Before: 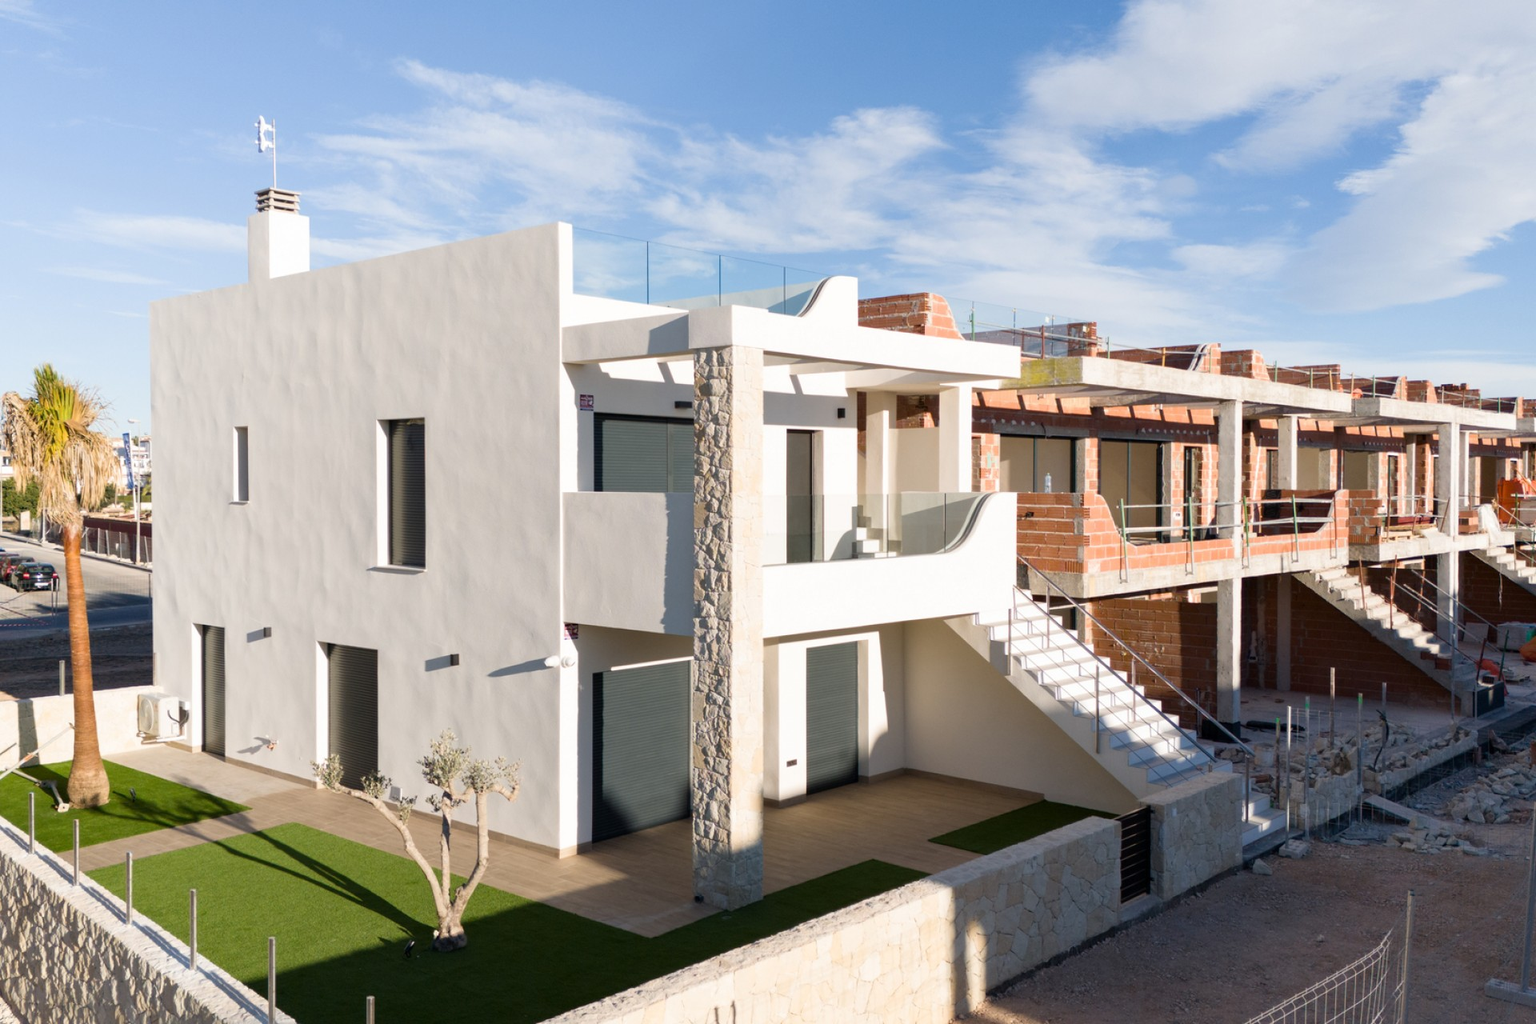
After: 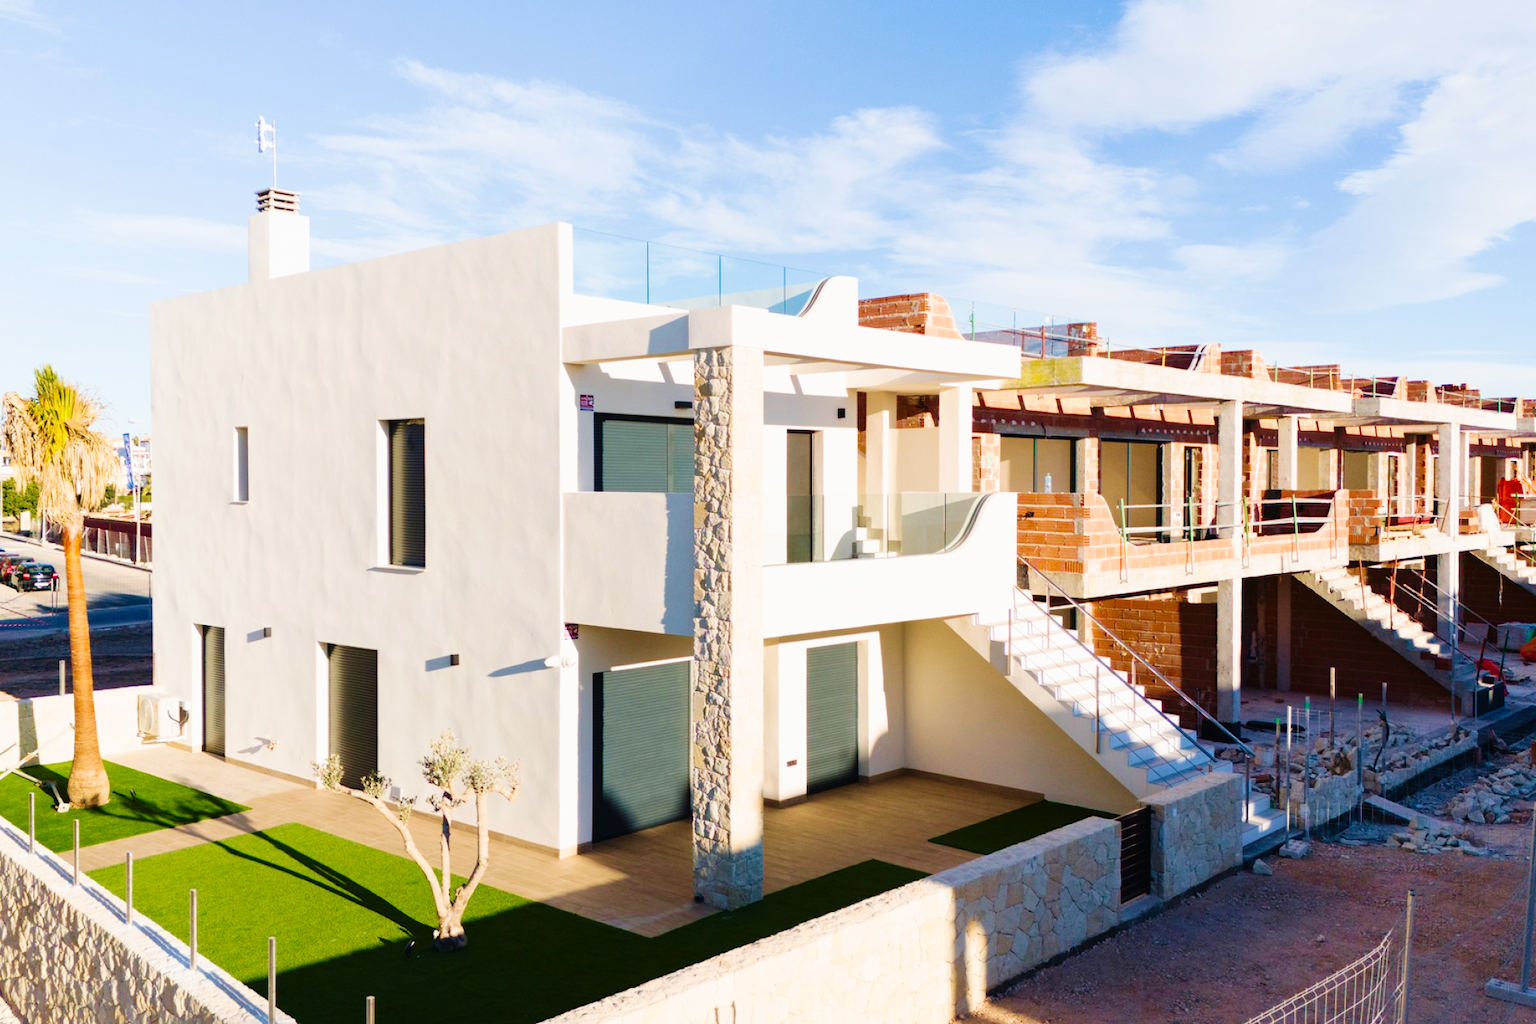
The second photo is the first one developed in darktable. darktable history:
velvia: strength 45.39%
contrast brightness saturation: contrast 0.085, saturation 0.266
tone curve: curves: ch0 [(0, 0.014) (0.12, 0.096) (0.386, 0.49) (0.54, 0.684) (0.751, 0.855) (0.89, 0.943) (0.998, 0.989)]; ch1 [(0, 0) (0.133, 0.099) (0.437, 0.41) (0.5, 0.5) (0.517, 0.536) (0.548, 0.575) (0.582, 0.639) (0.627, 0.692) (0.836, 0.868) (1, 1)]; ch2 [(0, 0) (0.374, 0.341) (0.456, 0.443) (0.478, 0.49) (0.501, 0.5) (0.528, 0.538) (0.55, 0.6) (0.572, 0.633) (0.702, 0.775) (1, 1)], preserve colors none
